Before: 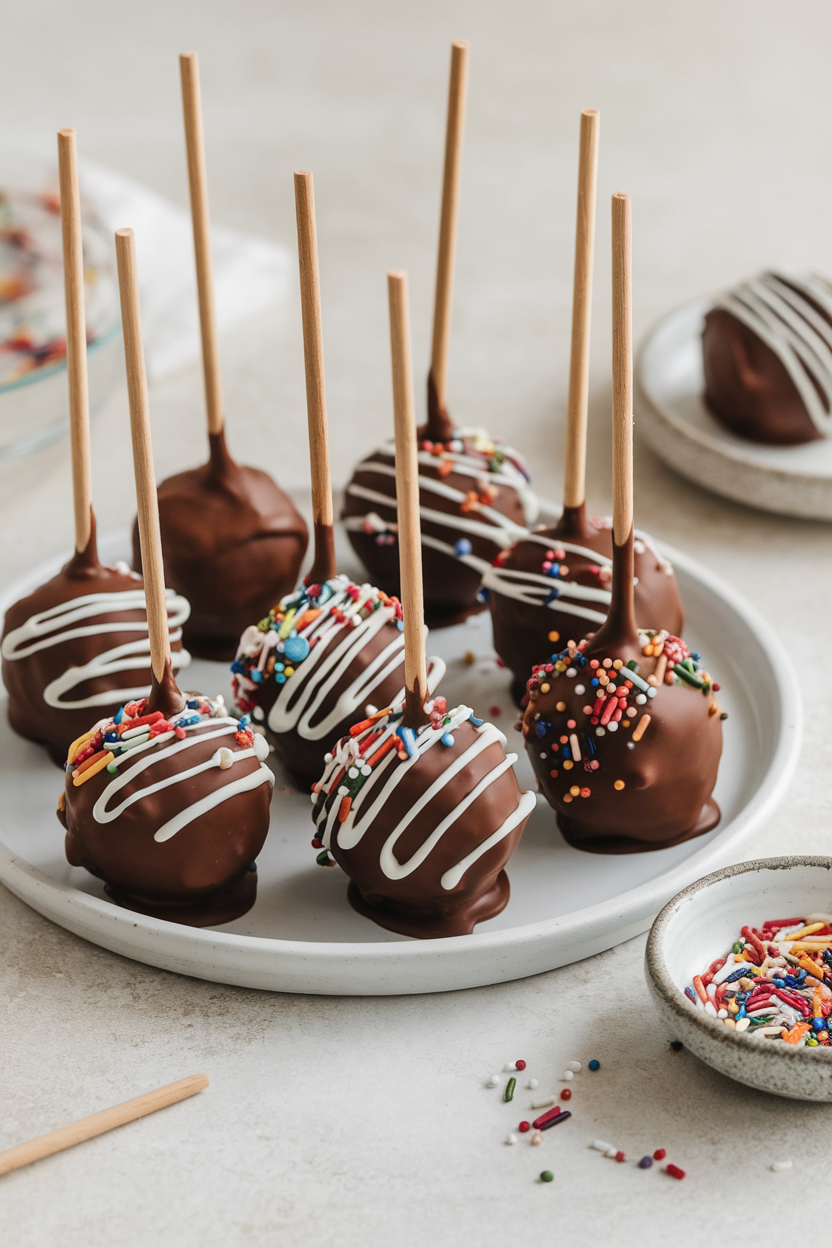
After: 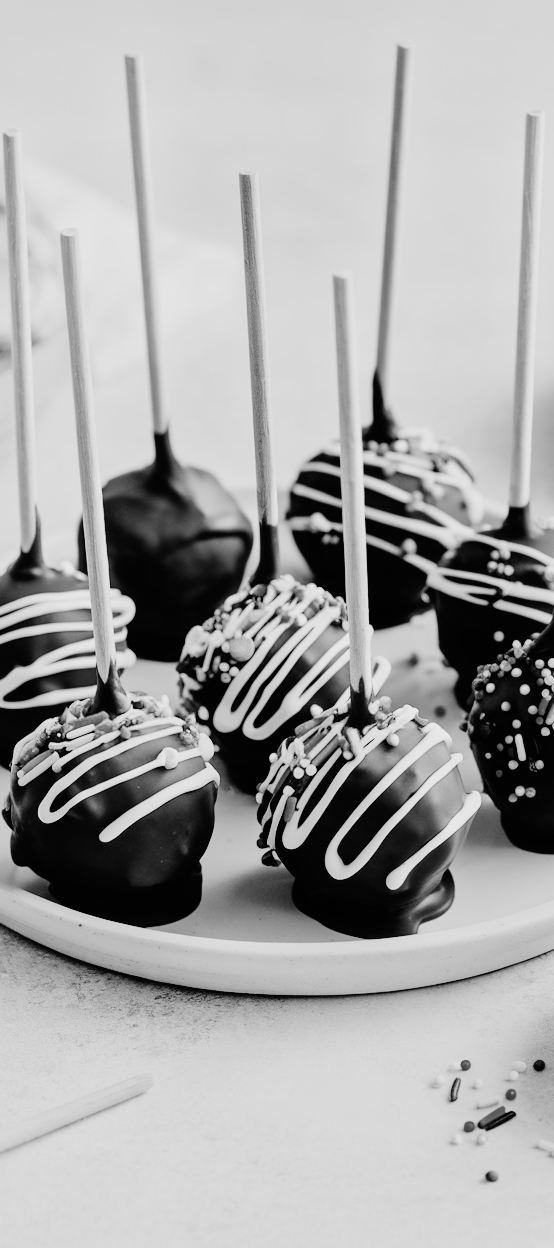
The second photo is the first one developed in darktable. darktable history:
monochrome: a 26.22, b 42.67, size 0.8
base curve: curves: ch0 [(0, 0) (0.036, 0.01) (0.123, 0.254) (0.258, 0.504) (0.507, 0.748) (1, 1)], preserve colors none
crop and rotate: left 6.617%, right 26.717%
